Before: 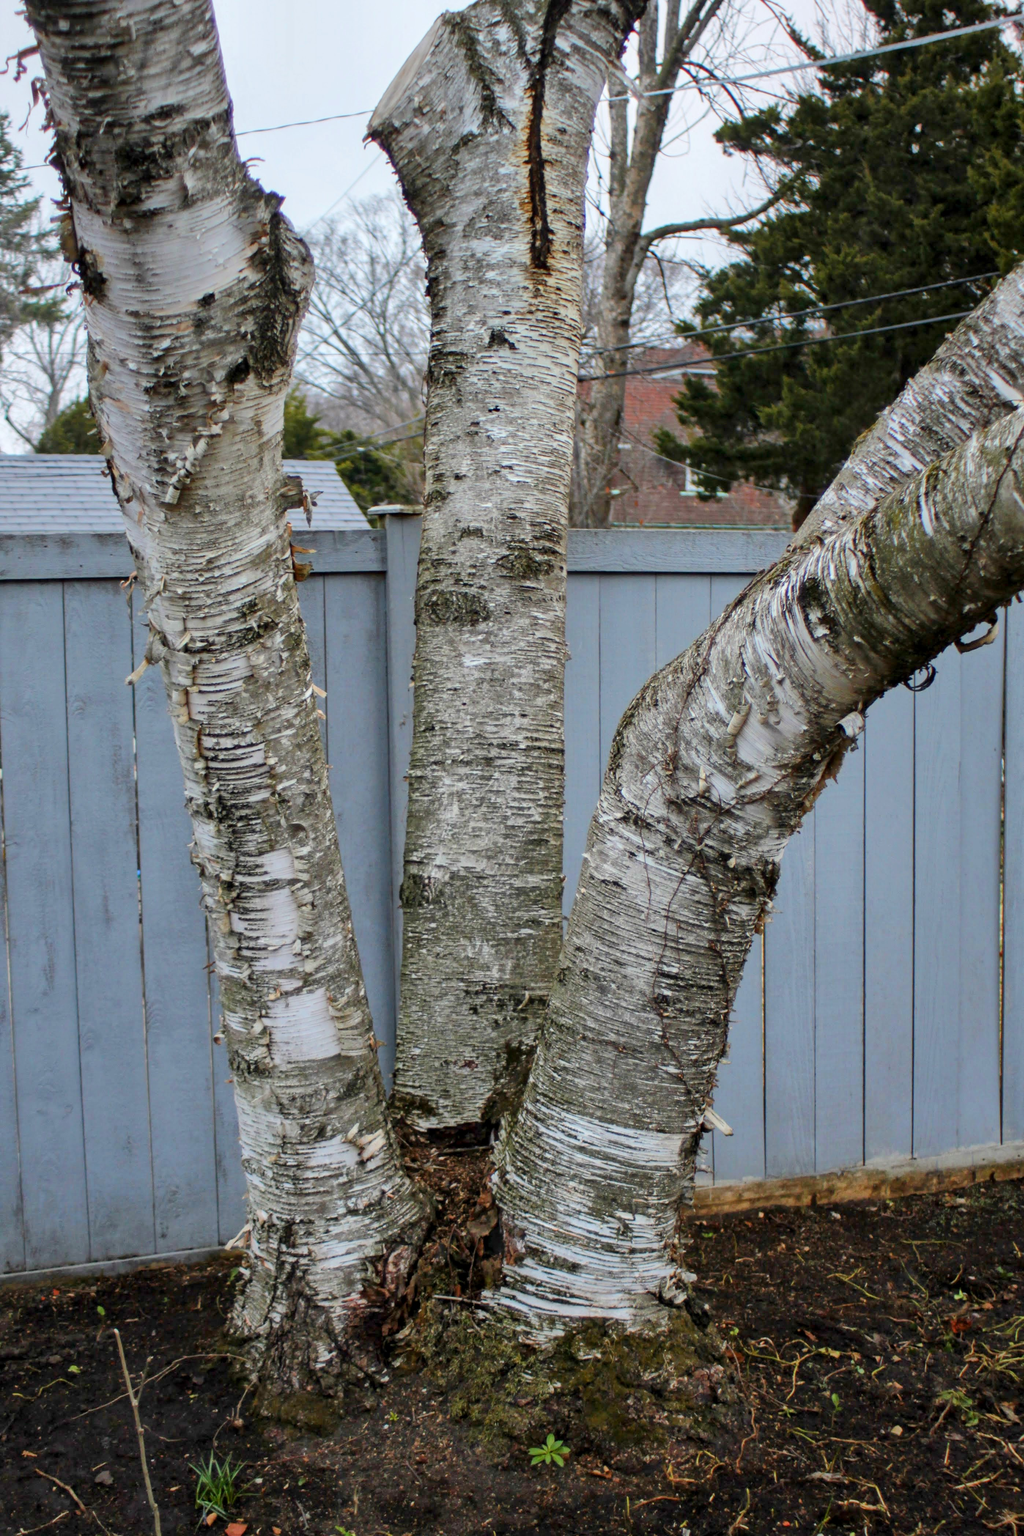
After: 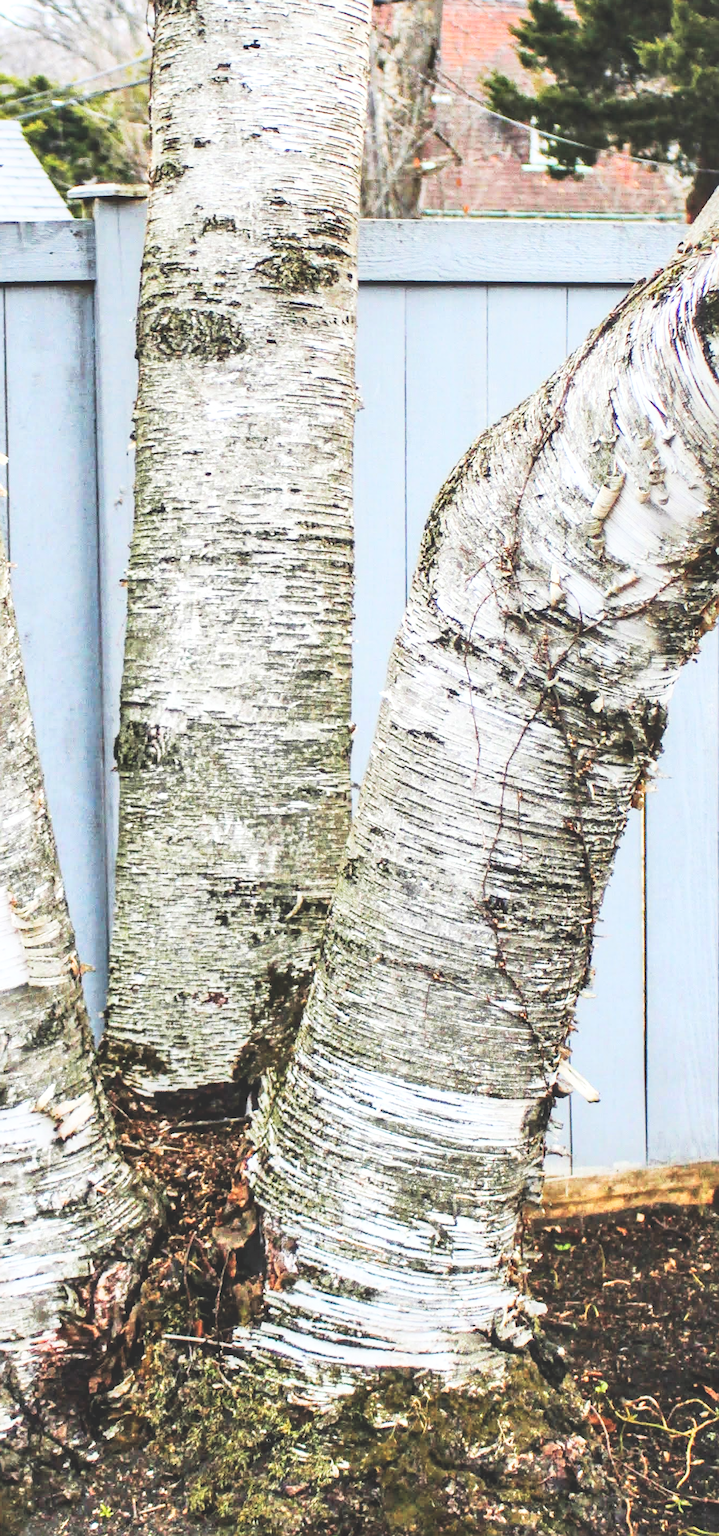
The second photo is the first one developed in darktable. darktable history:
sharpen: on, module defaults
local contrast: on, module defaults
exposure: black level correction -0.03, compensate highlight preservation false
tone curve: curves: ch0 [(0, 0.032) (0.181, 0.156) (0.751, 0.829) (1, 1)], color space Lab, linked channels, preserve colors none
base curve: curves: ch0 [(0, 0) (0.007, 0.004) (0.027, 0.03) (0.046, 0.07) (0.207, 0.54) (0.442, 0.872) (0.673, 0.972) (1, 1)], preserve colors none
crop: left 31.379%, top 24.658%, right 20.326%, bottom 6.628%
